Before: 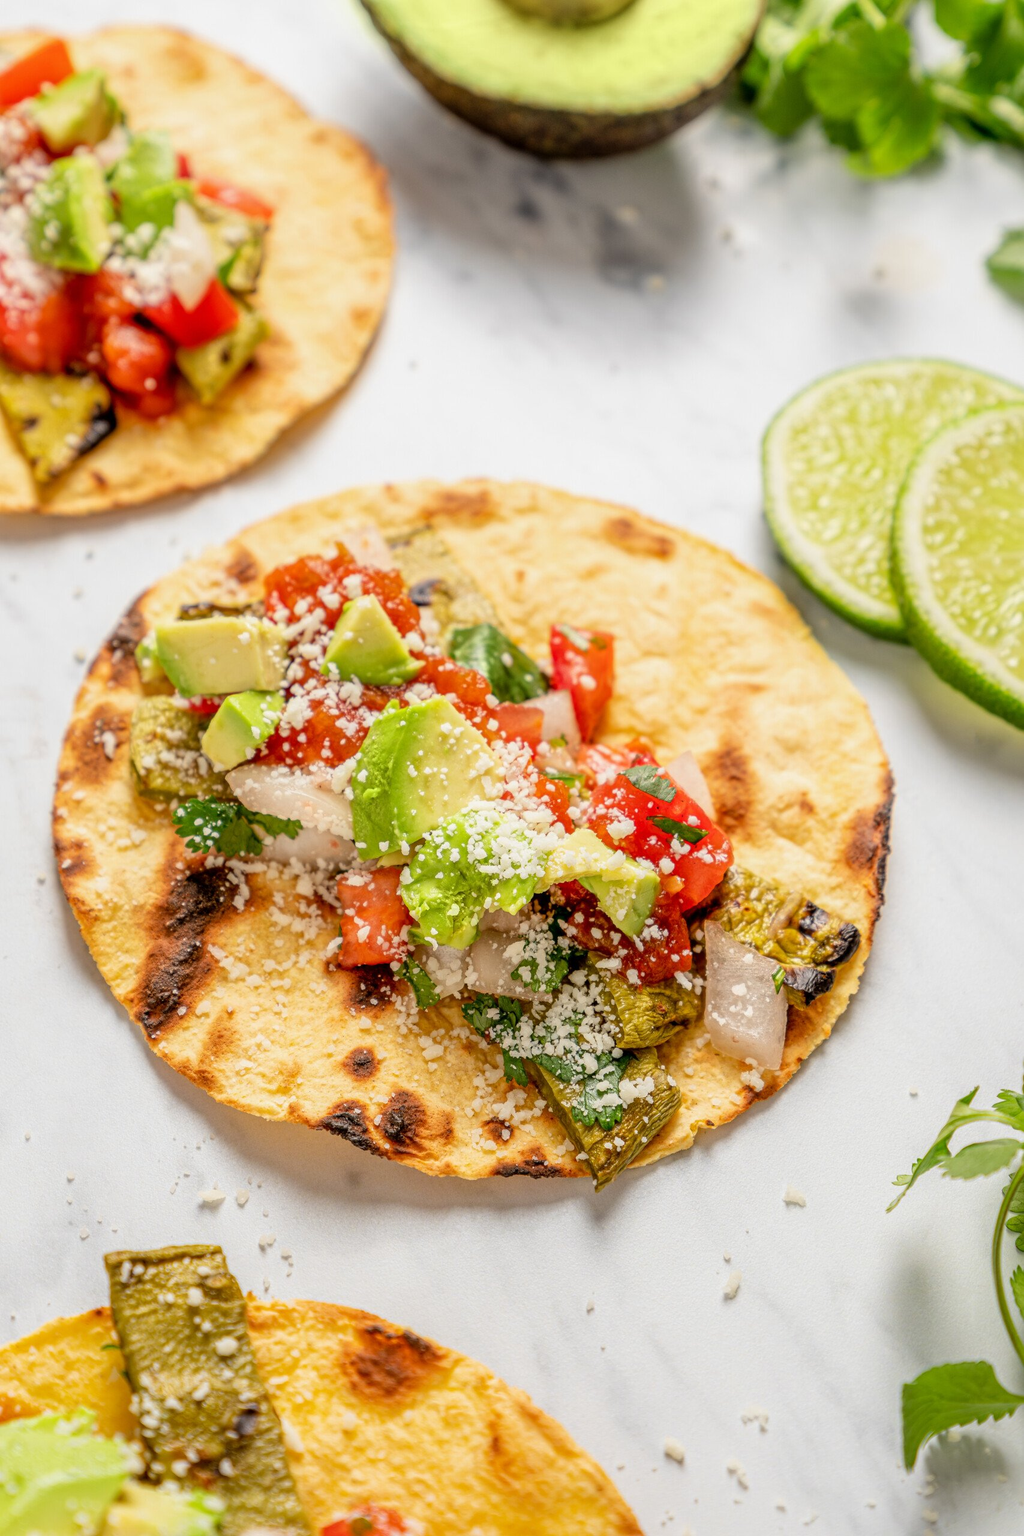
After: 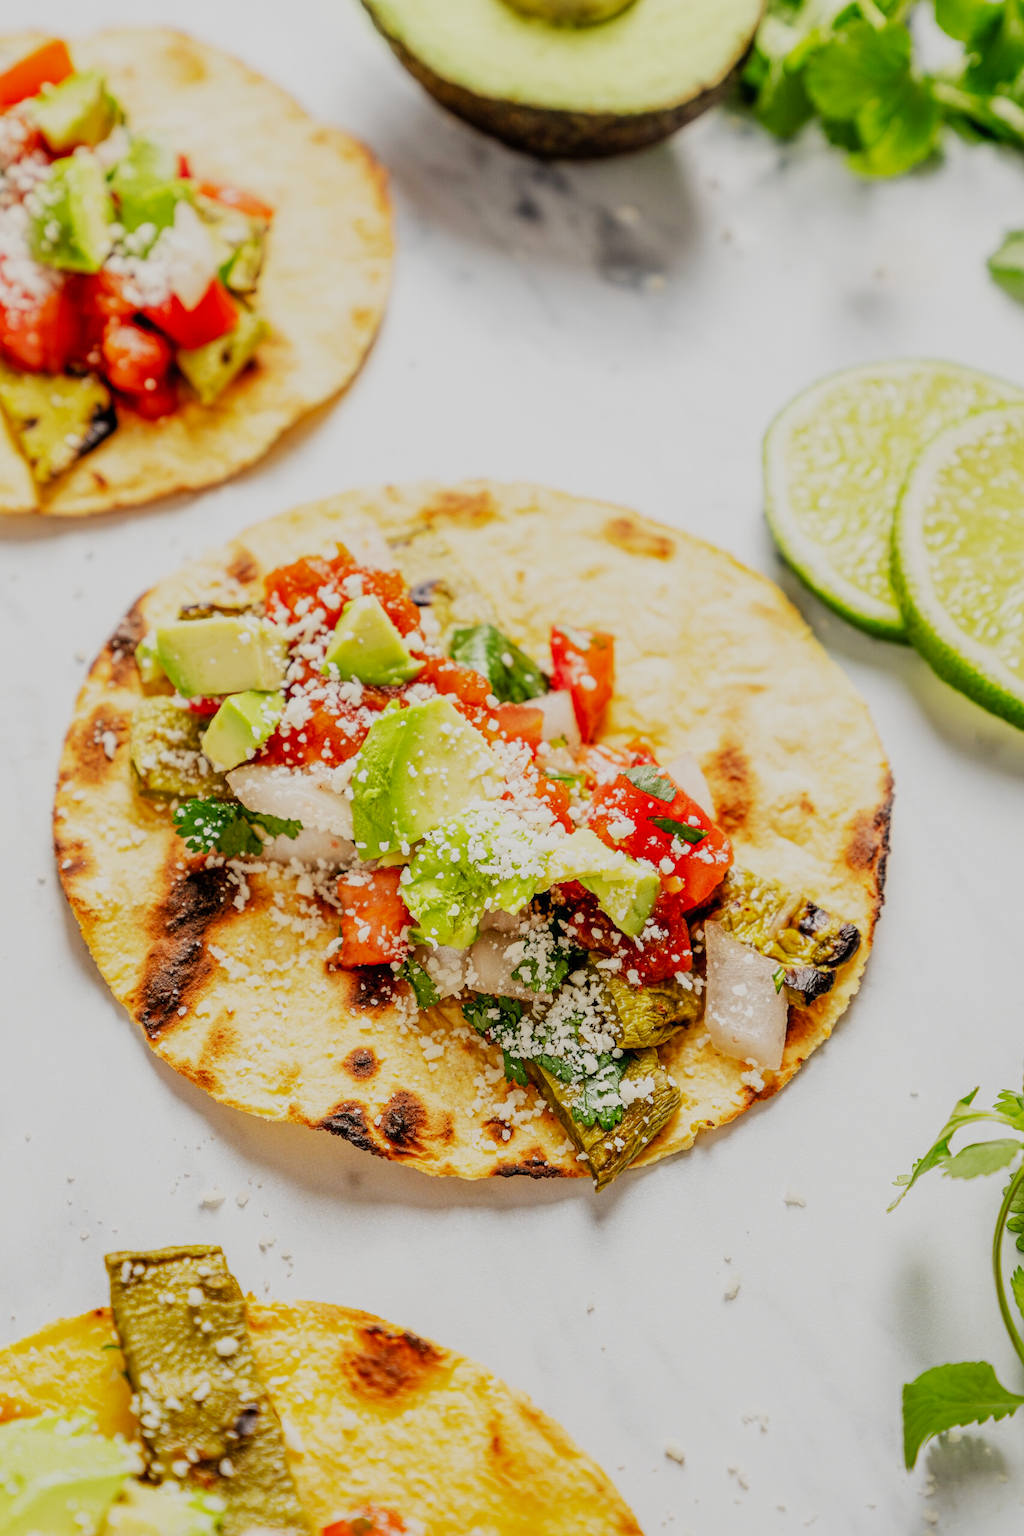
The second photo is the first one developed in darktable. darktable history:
filmic rgb: black relative exposure -16 EV, white relative exposure 5.27 EV, hardness 5.92, contrast 1.241, preserve chrominance no, color science v5 (2021), contrast in shadows safe, contrast in highlights safe
